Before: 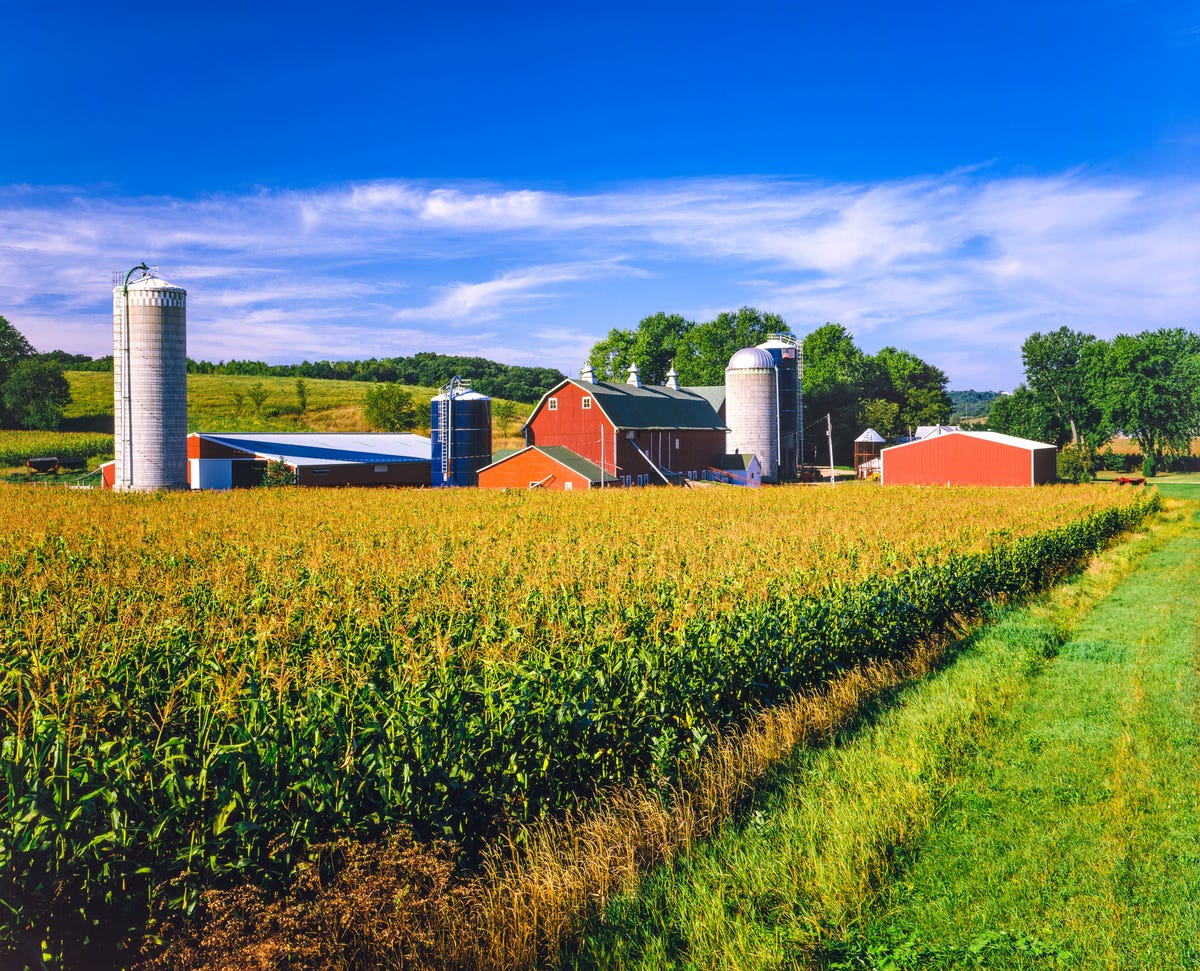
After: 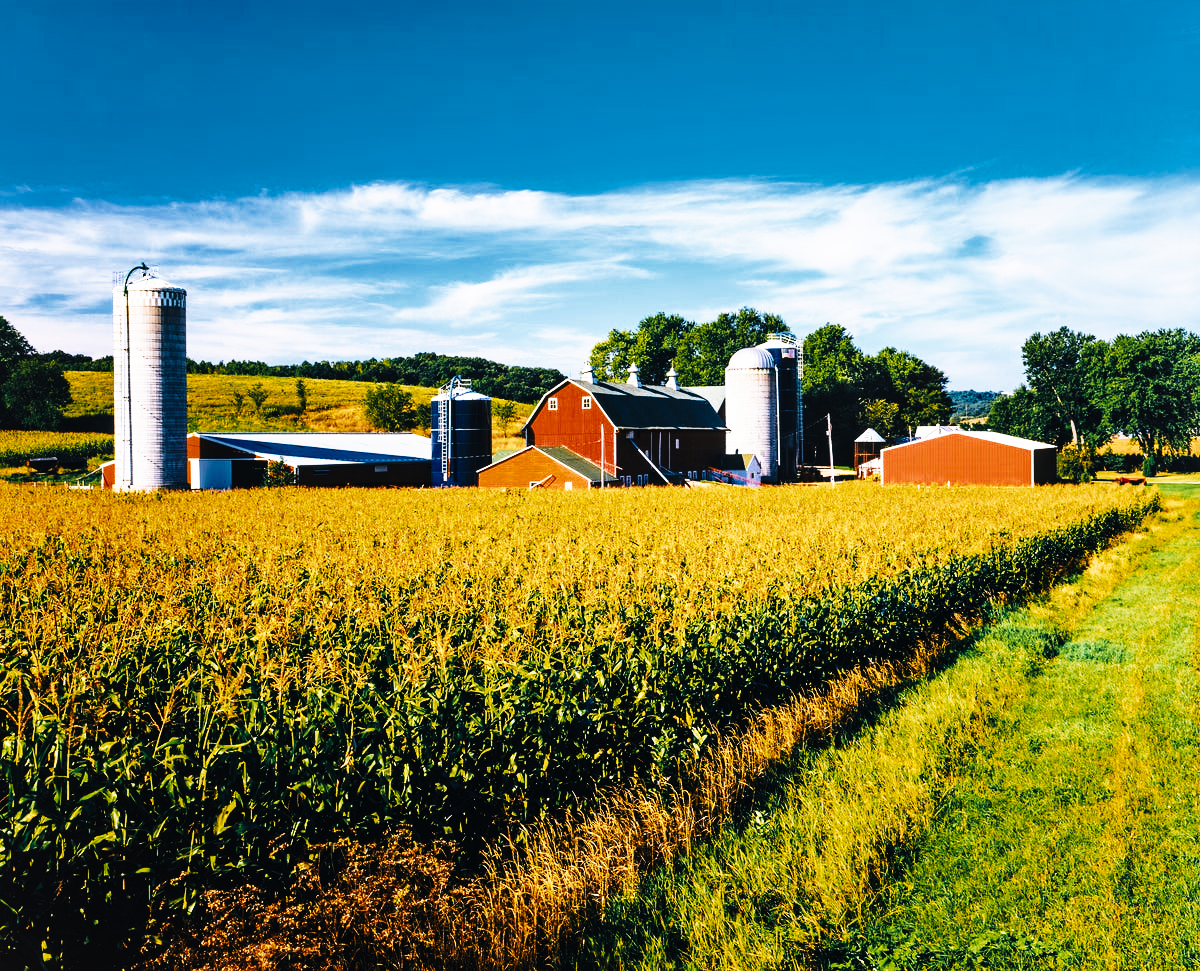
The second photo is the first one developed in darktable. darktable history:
tone curve: curves: ch0 [(0, 0) (0.003, 0.006) (0.011, 0.008) (0.025, 0.011) (0.044, 0.015) (0.069, 0.019) (0.1, 0.023) (0.136, 0.03) (0.177, 0.042) (0.224, 0.065) (0.277, 0.103) (0.335, 0.177) (0.399, 0.294) (0.468, 0.463) (0.543, 0.639) (0.623, 0.805) (0.709, 0.909) (0.801, 0.967) (0.898, 0.989) (1, 1)], preserve colors none
color look up table: target L [92.91, 69.52, 71.09, 56.84, 71.71, 68.15, 56.6, 49.75, 64.57, 53.31, 55.55, 35.17, 24.23, 200, 68.07, 63.72, 64.51, 44.67, 47.43, 48.15, 46.38, 40.87, 32.62, 8.04, 84.4, 68.81, 55.79, 43.69, 56.13, 49.25, 50.25, 47.24, 41.19, 39.26, 37.86, 42.81, 41.49, 28.88, 28.57, 24.06, 36.2, 15.71, 6.896, 56.79, 73.71, 70.96, 58.88, 53.24, 46.46], target a [-3.757, 1.88, -20.08, -15.39, 0.121, -19.81, -16.64, -18.8, 1.493, -14.99, -10.26, -15.93, -11.24, 0, 6.145, 5.407, 9.795, 32.03, 25.32, 13.13, 23.75, 10.5, 19.91, 2.705, 6.822, 15.71, 25.62, 32.79, 16.9, 30.09, -1.944, -0.04, -2.747, 28.59, 29.14, -2.001, -0.019, -2.575, 21.8, 19.85, 0.829, 34.02, -1.248, -14.42, -15.21, -9.022, -10.08, -10.87, -9.5], target b [16.75, 39.22, -16.38, -11.94, 34.82, 11.19, 28.62, 9.134, 36.66, -6.583, 22.11, 8.211, 9.1, 0, 30.3, 36.54, 19.09, -2.284, 27.37, 27.29, 5.627, 24.69, 35.85, 6.451, -2.859, -3.763, -20.23, -16.59, -14.96, -14.63, -25.01, -1.206, -15.05, -12.49, -21.97, -17.58, -19.17, -3.072, 2.429, -24.69, -17.48, -35.53, -19.04, -14.71, -15.01, -18.14, -10.55, -14.52, -7.992], num patches 49
